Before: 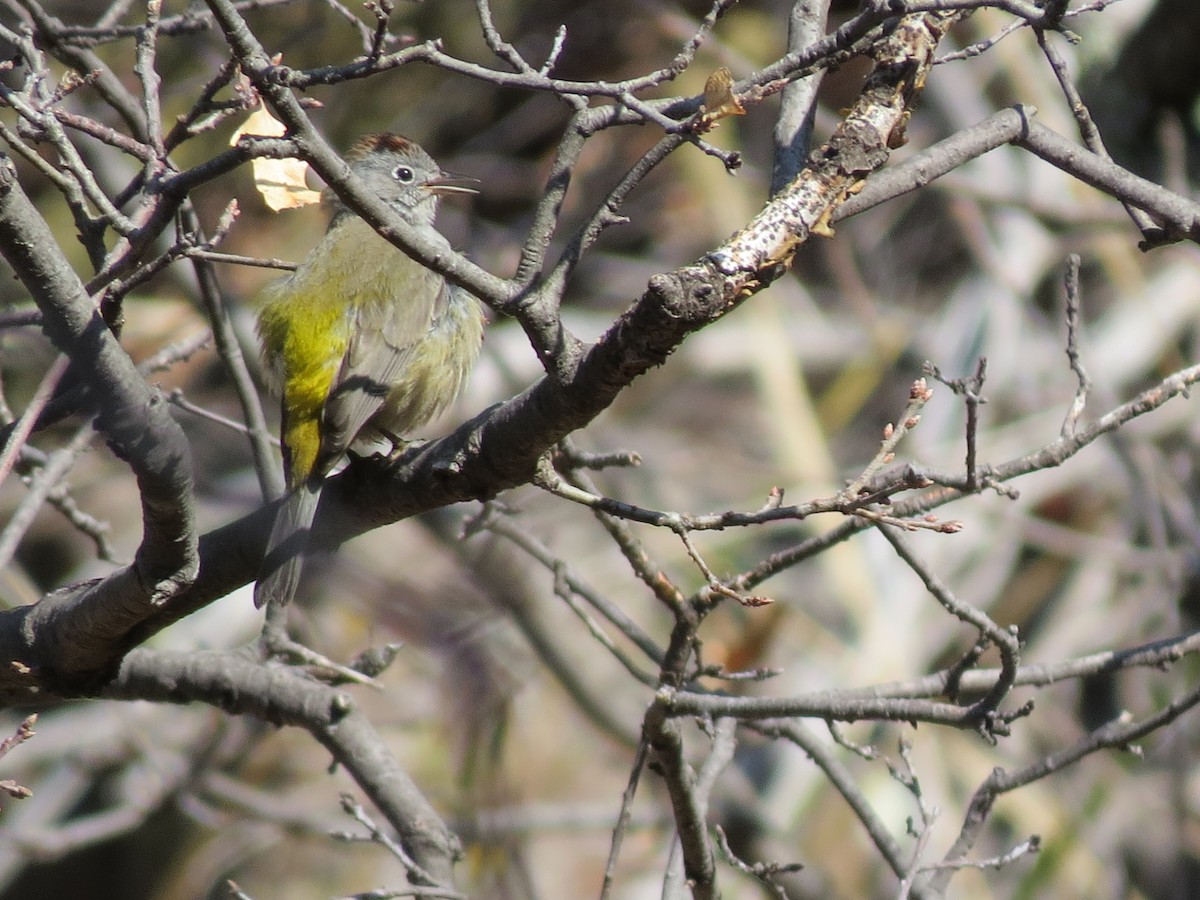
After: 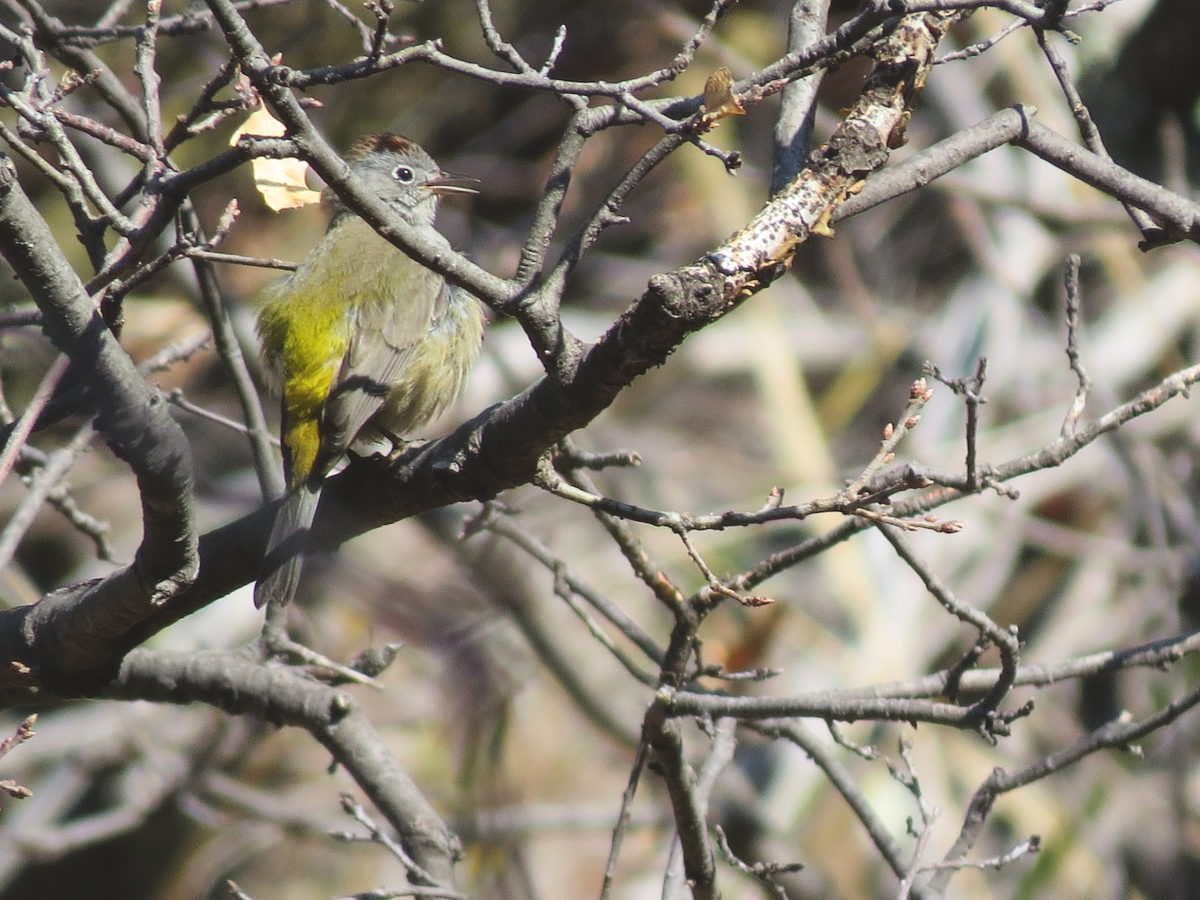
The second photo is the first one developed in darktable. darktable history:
contrast brightness saturation: contrast 0.15, brightness -0.01, saturation 0.1
exposure: black level correction -0.015, compensate highlight preservation false
